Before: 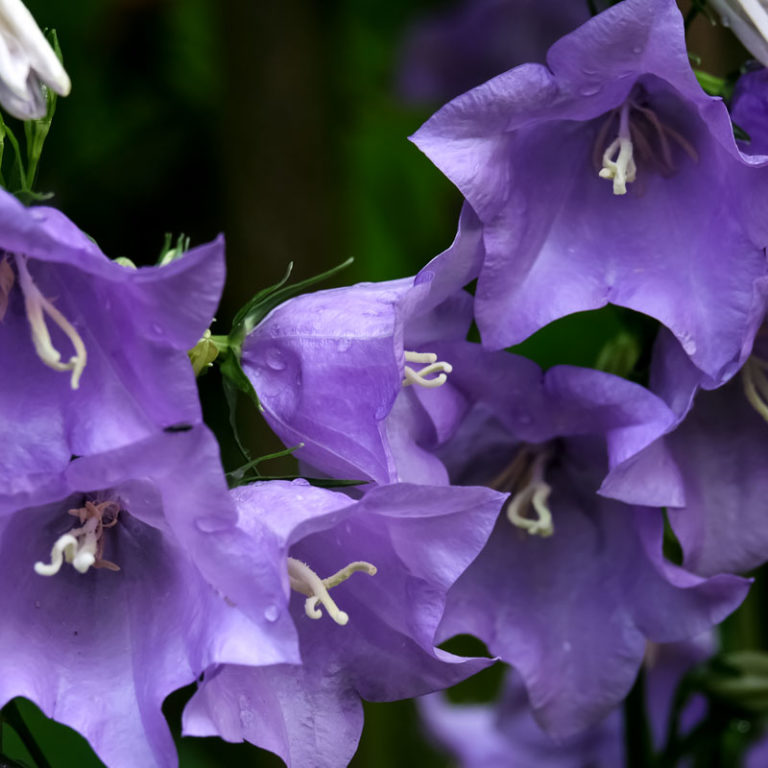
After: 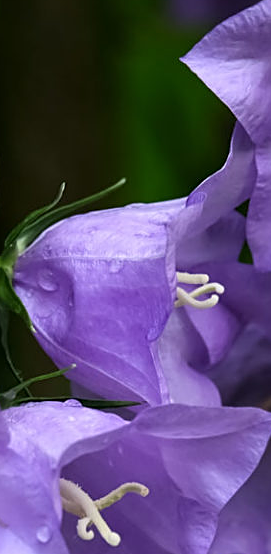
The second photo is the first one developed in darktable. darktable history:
crop and rotate: left 29.748%, top 10.386%, right 34.954%, bottom 17.363%
sharpen: on, module defaults
